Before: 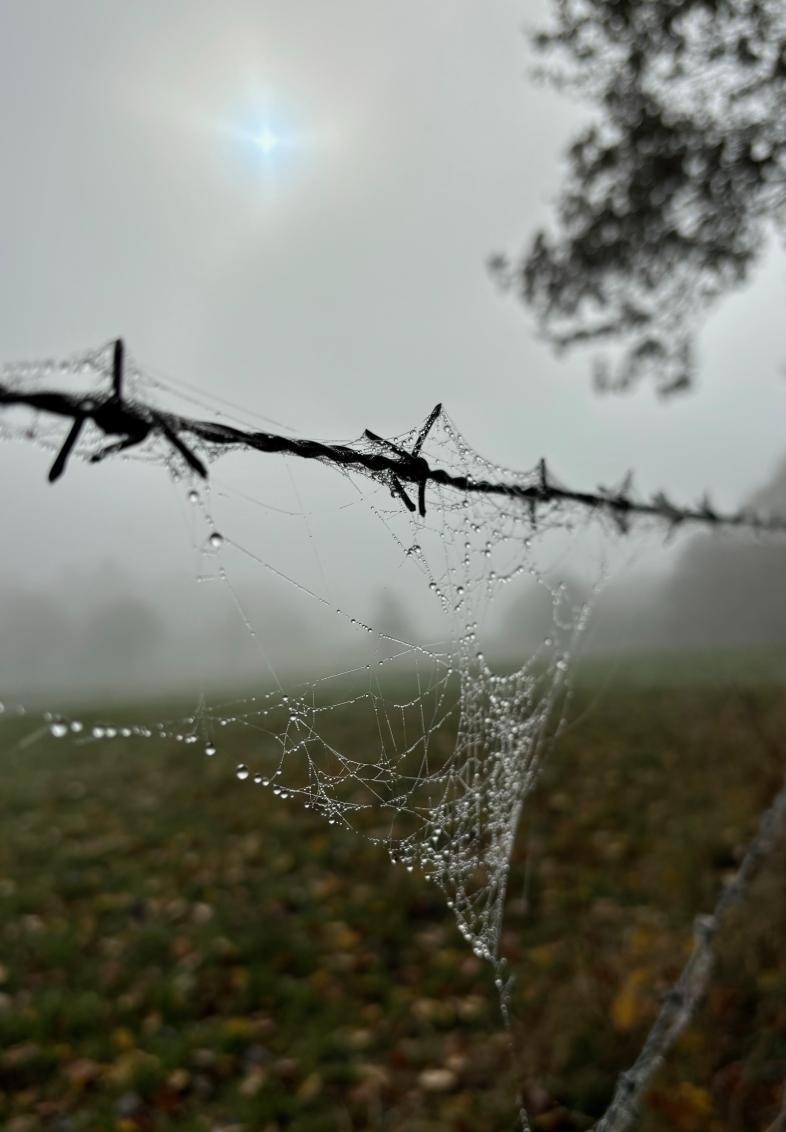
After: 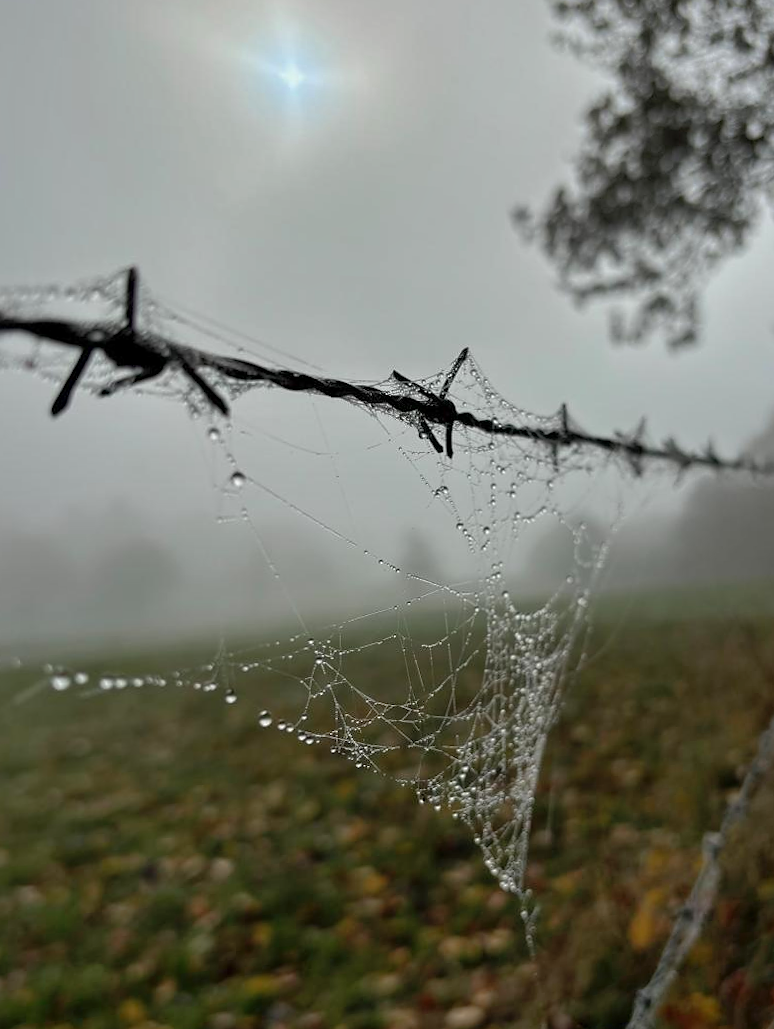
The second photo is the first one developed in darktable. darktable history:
sharpen: radius 1
shadows and highlights: on, module defaults
rotate and perspective: rotation -0.013°, lens shift (vertical) -0.027, lens shift (horizontal) 0.178, crop left 0.016, crop right 0.989, crop top 0.082, crop bottom 0.918
